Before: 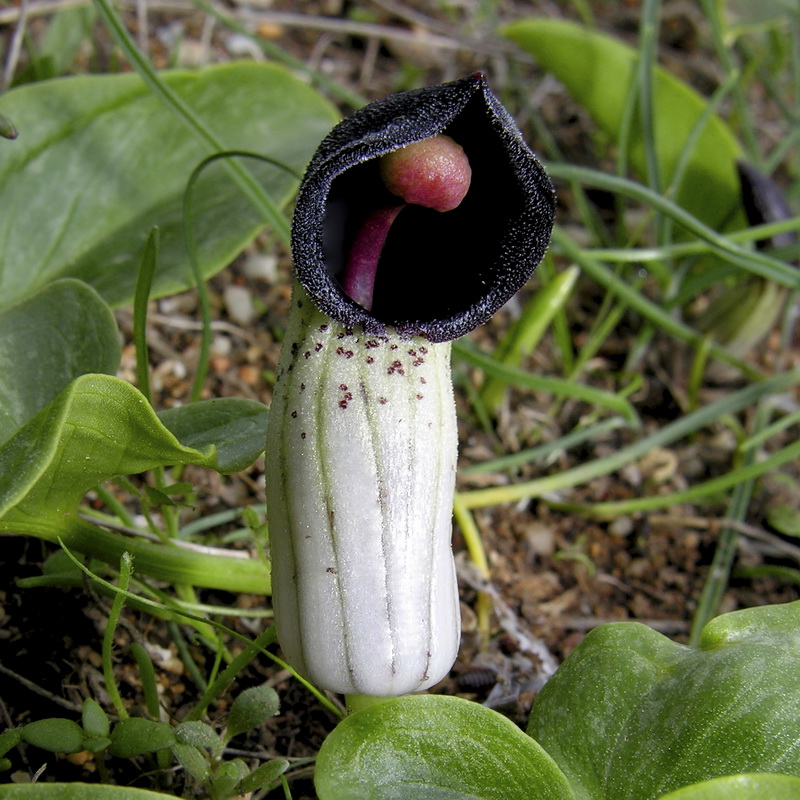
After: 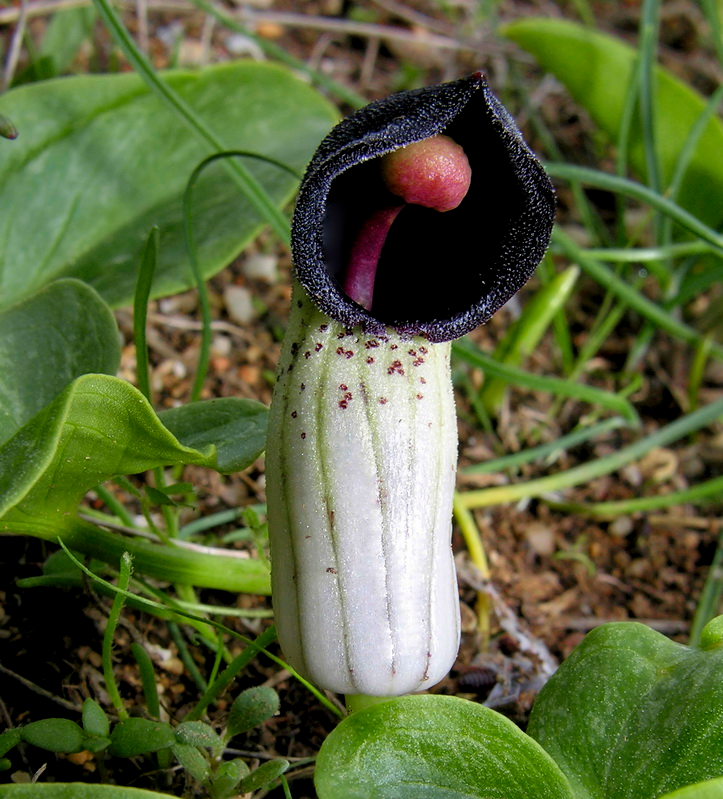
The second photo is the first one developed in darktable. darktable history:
velvia: on, module defaults
crop: right 9.509%, bottom 0.031%
